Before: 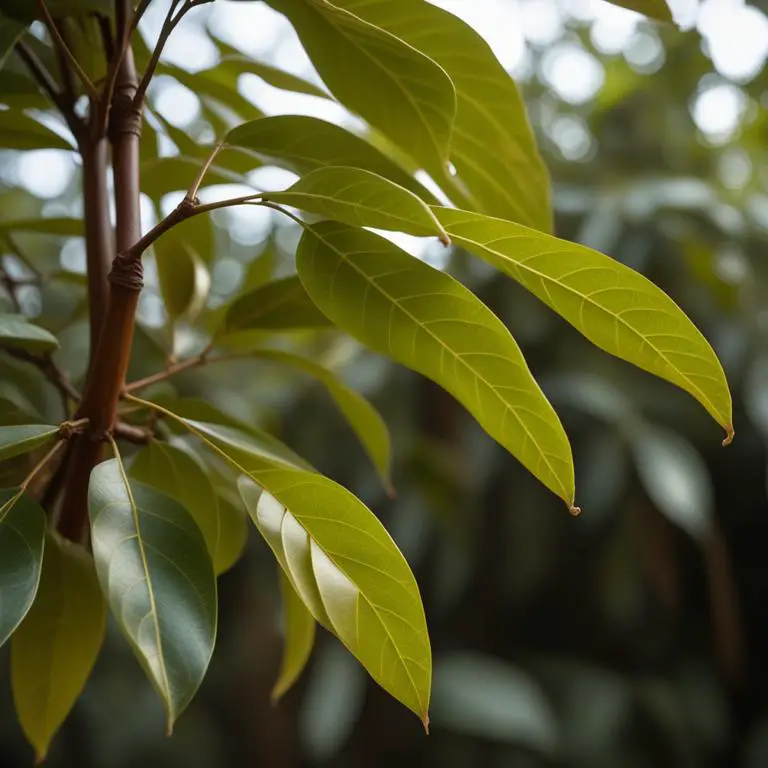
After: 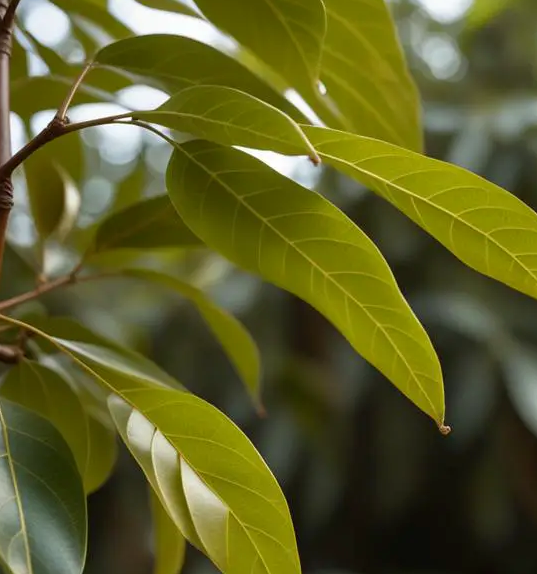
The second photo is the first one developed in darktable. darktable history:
exposure: black level correction 0.001, compensate highlight preservation false
crop and rotate: left 17.046%, top 10.659%, right 12.989%, bottom 14.553%
